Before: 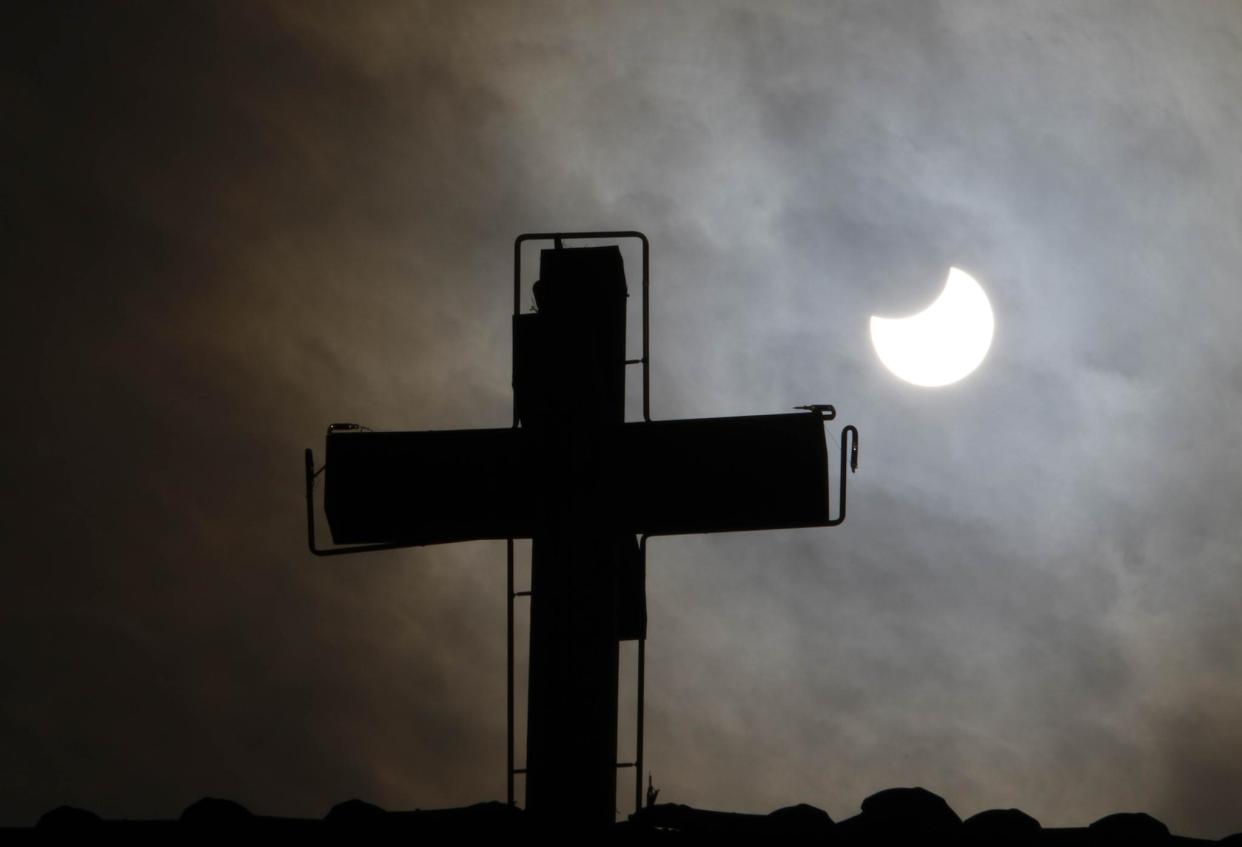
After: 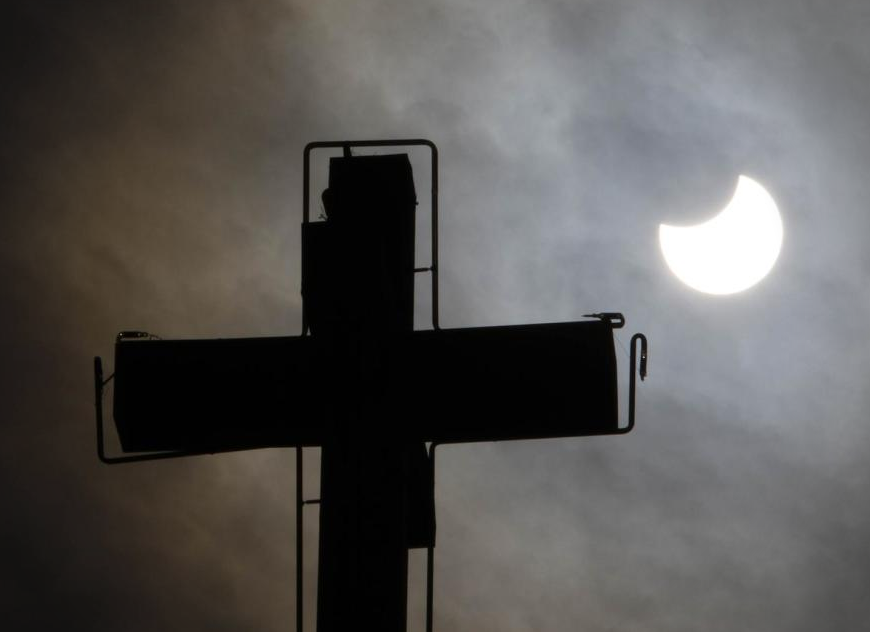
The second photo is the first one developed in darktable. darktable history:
crop and rotate: left 17.01%, top 10.944%, right 12.92%, bottom 14.388%
vignetting: fall-off radius 31.9%, brightness -0.441, saturation -0.69, unbound false
